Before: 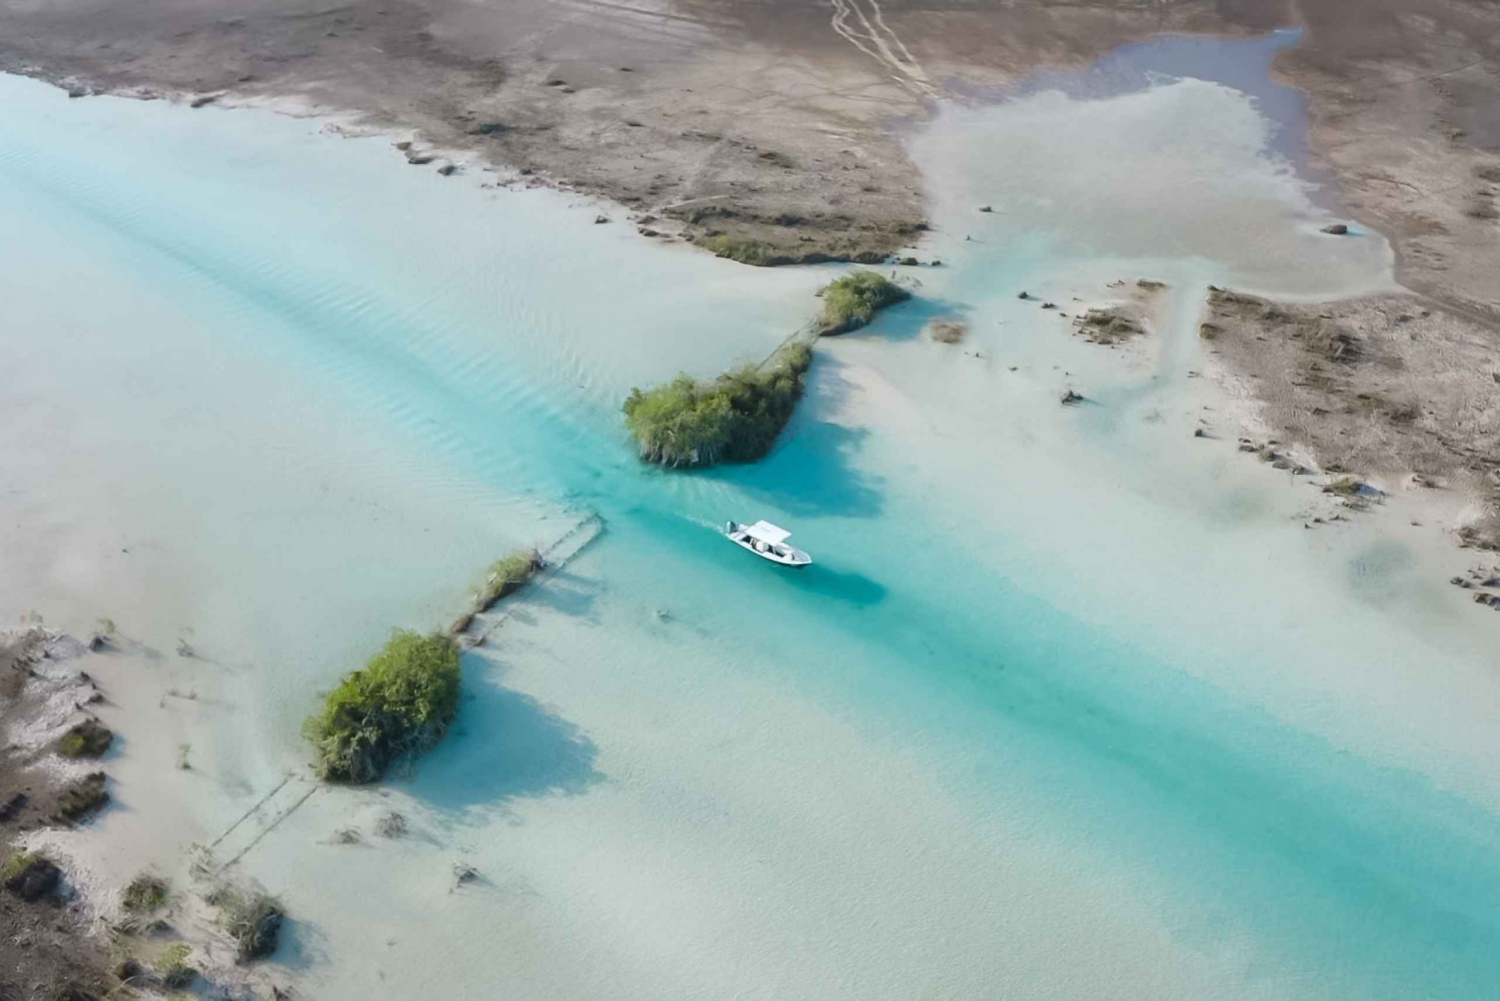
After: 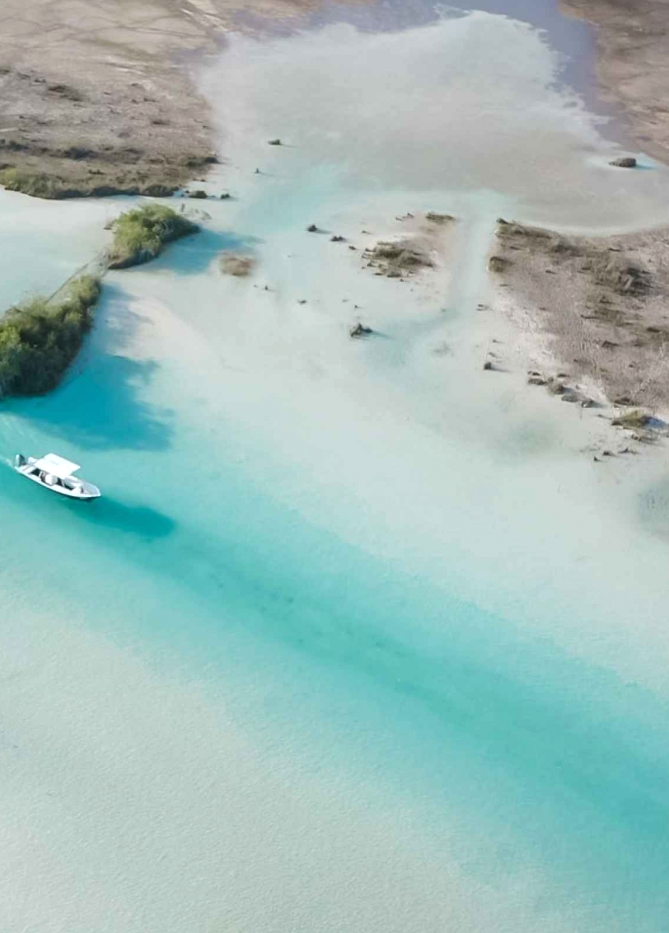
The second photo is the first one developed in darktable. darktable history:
crop: left 47.446%, top 6.736%, right 7.932%
exposure: exposure 0.191 EV, compensate exposure bias true
tone equalizer: edges refinement/feathering 500, mask exposure compensation -1.57 EV, preserve details no
